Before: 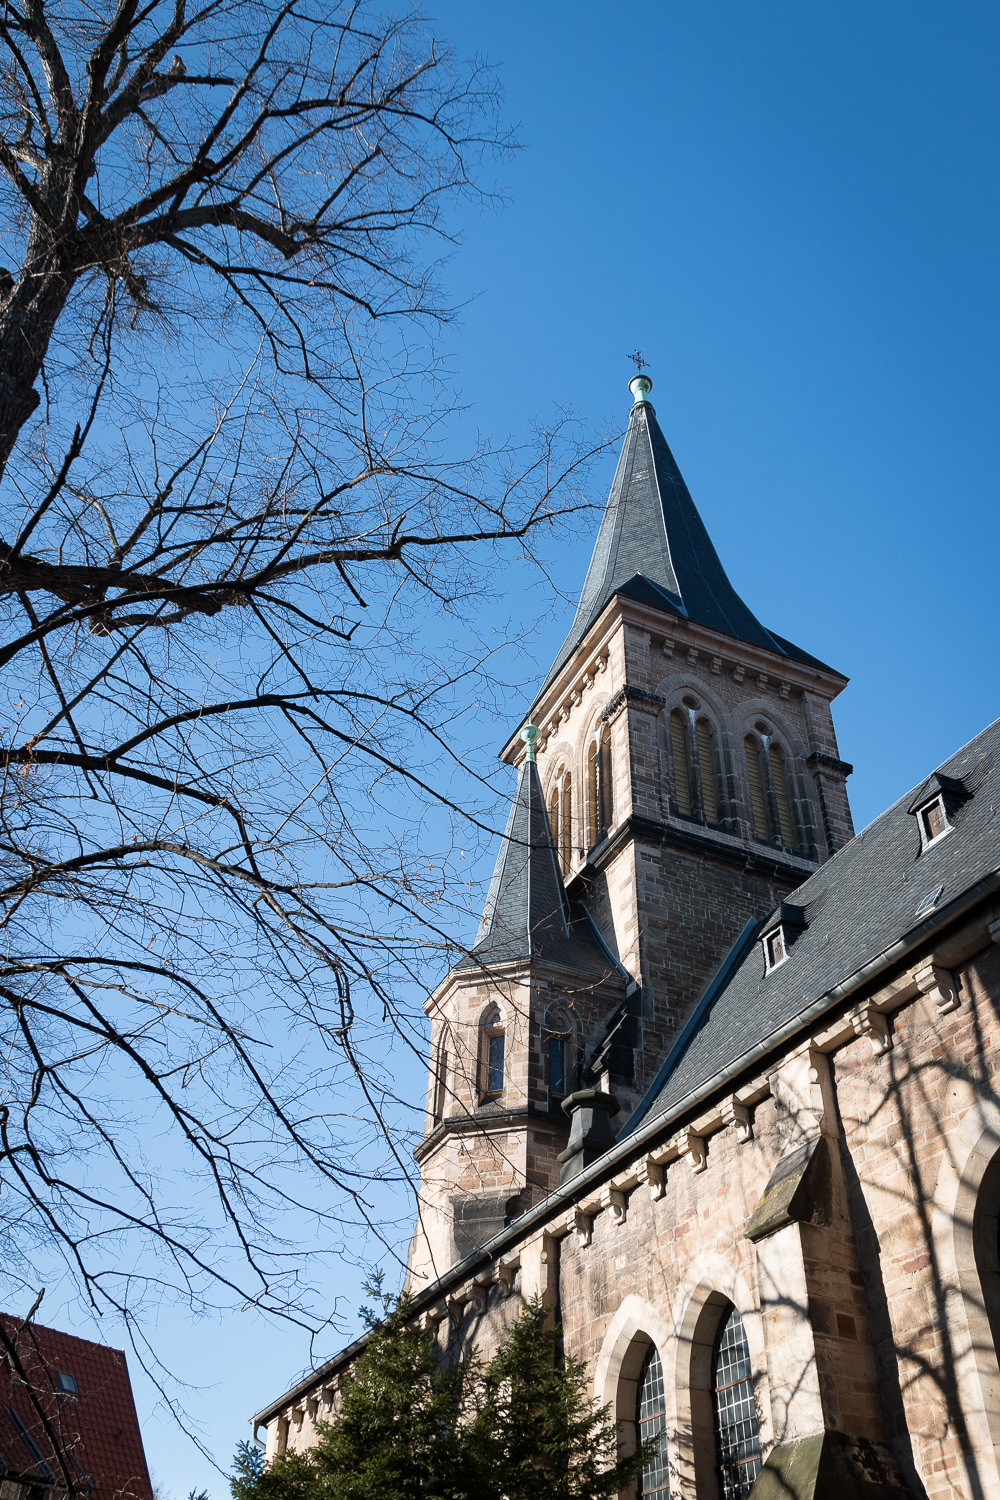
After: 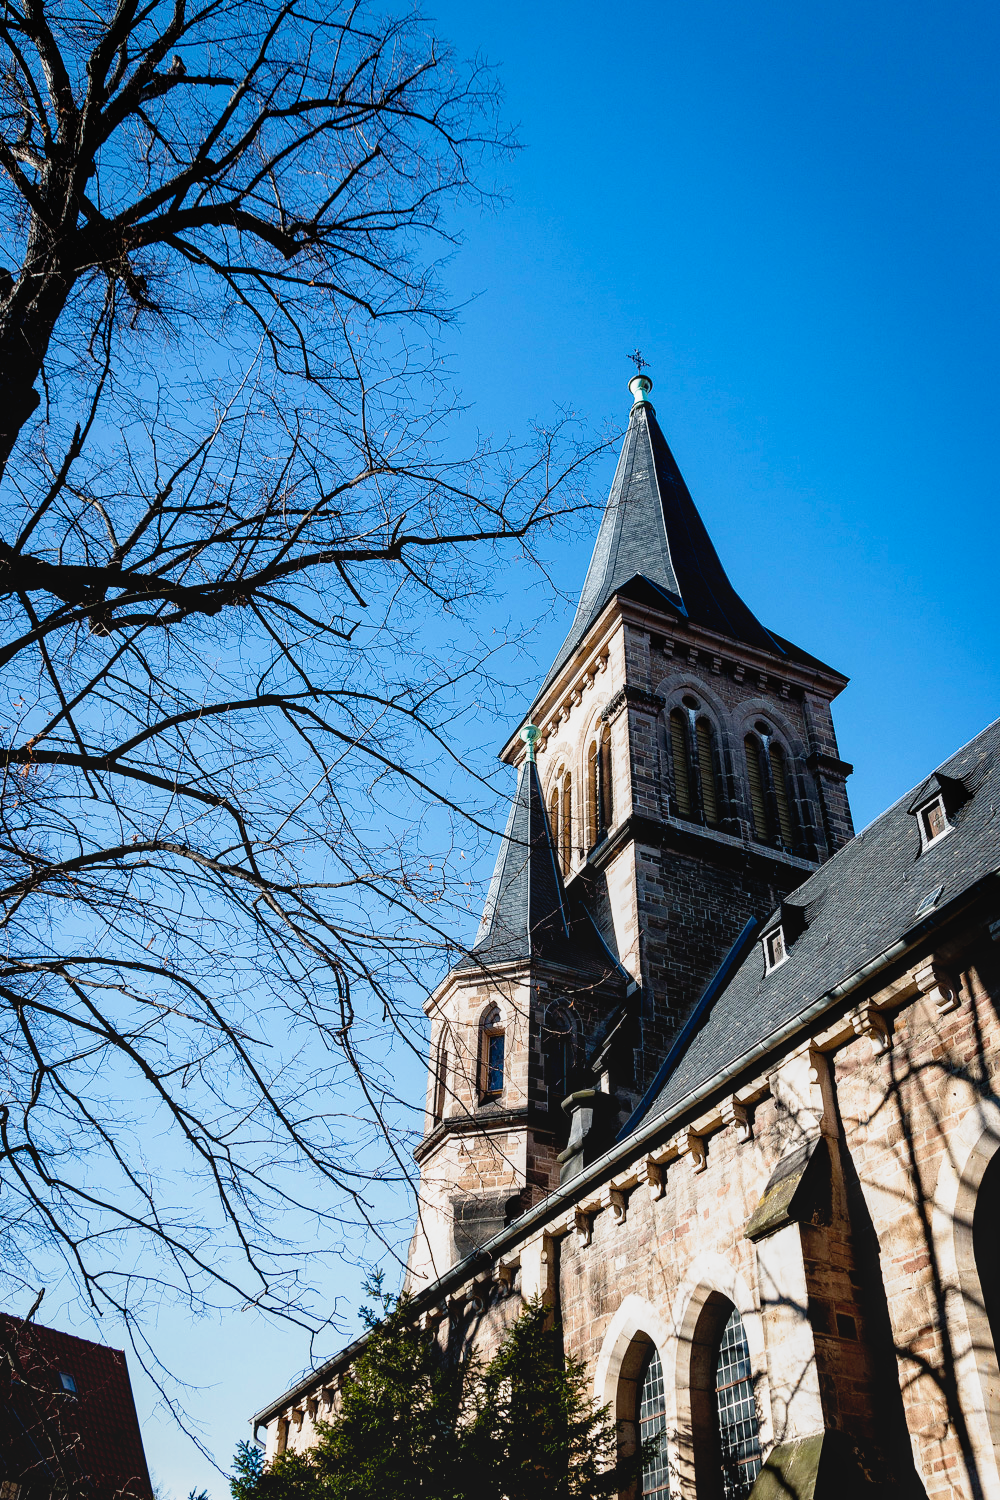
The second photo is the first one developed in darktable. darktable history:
local contrast: detail 110%
filmic rgb: black relative exposure -5.5 EV, white relative exposure 2.5 EV, threshold 3 EV, target black luminance 0%, hardness 4.51, latitude 67.35%, contrast 1.453, shadows ↔ highlights balance -3.52%, preserve chrominance no, color science v4 (2020), contrast in shadows soft, enable highlight reconstruction true
